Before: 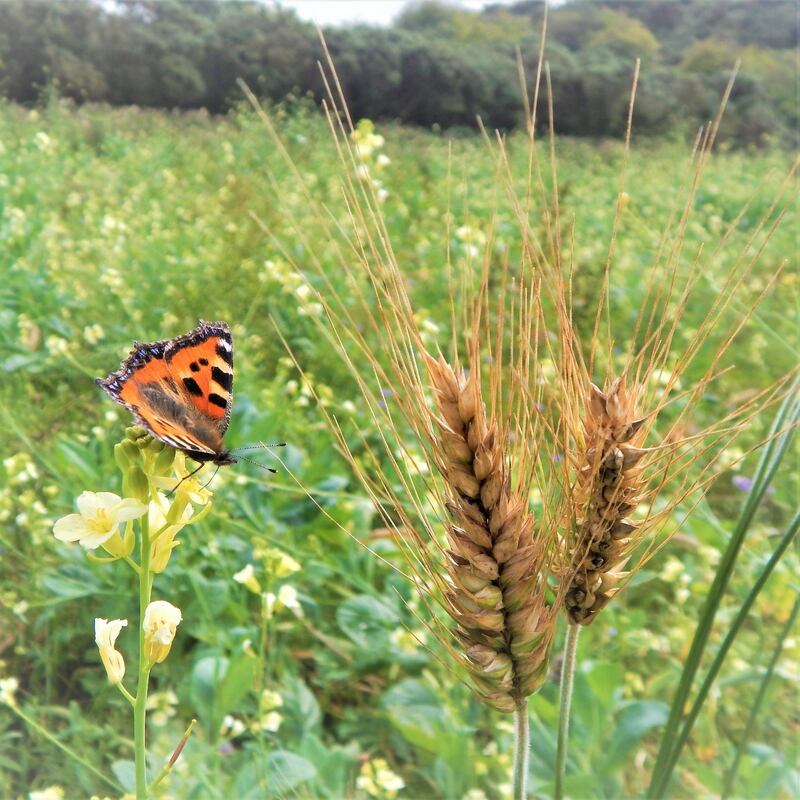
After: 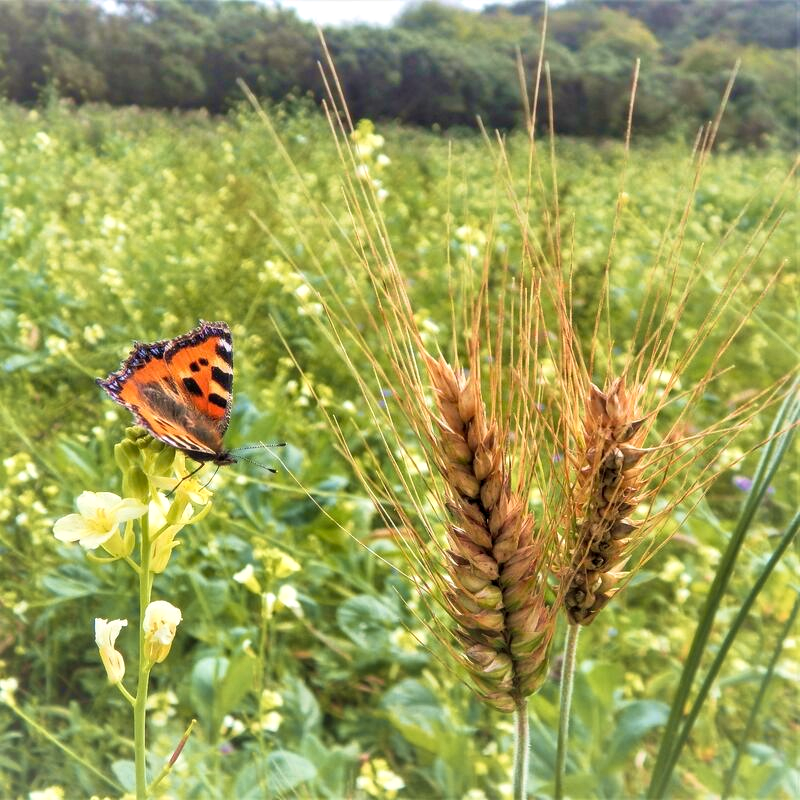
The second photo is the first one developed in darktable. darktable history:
velvia: on, module defaults
local contrast: on, module defaults
tone curve: curves: ch0 [(0, 0.024) (0.119, 0.146) (0.474, 0.464) (0.718, 0.721) (0.817, 0.839) (1, 0.998)]; ch1 [(0, 0) (0.377, 0.416) (0.439, 0.451) (0.477, 0.477) (0.501, 0.504) (0.538, 0.544) (0.58, 0.602) (0.664, 0.676) (0.783, 0.804) (1, 1)]; ch2 [(0, 0) (0.38, 0.405) (0.463, 0.456) (0.498, 0.497) (0.524, 0.535) (0.578, 0.576) (0.648, 0.665) (1, 1)], color space Lab, independent channels, preserve colors none
